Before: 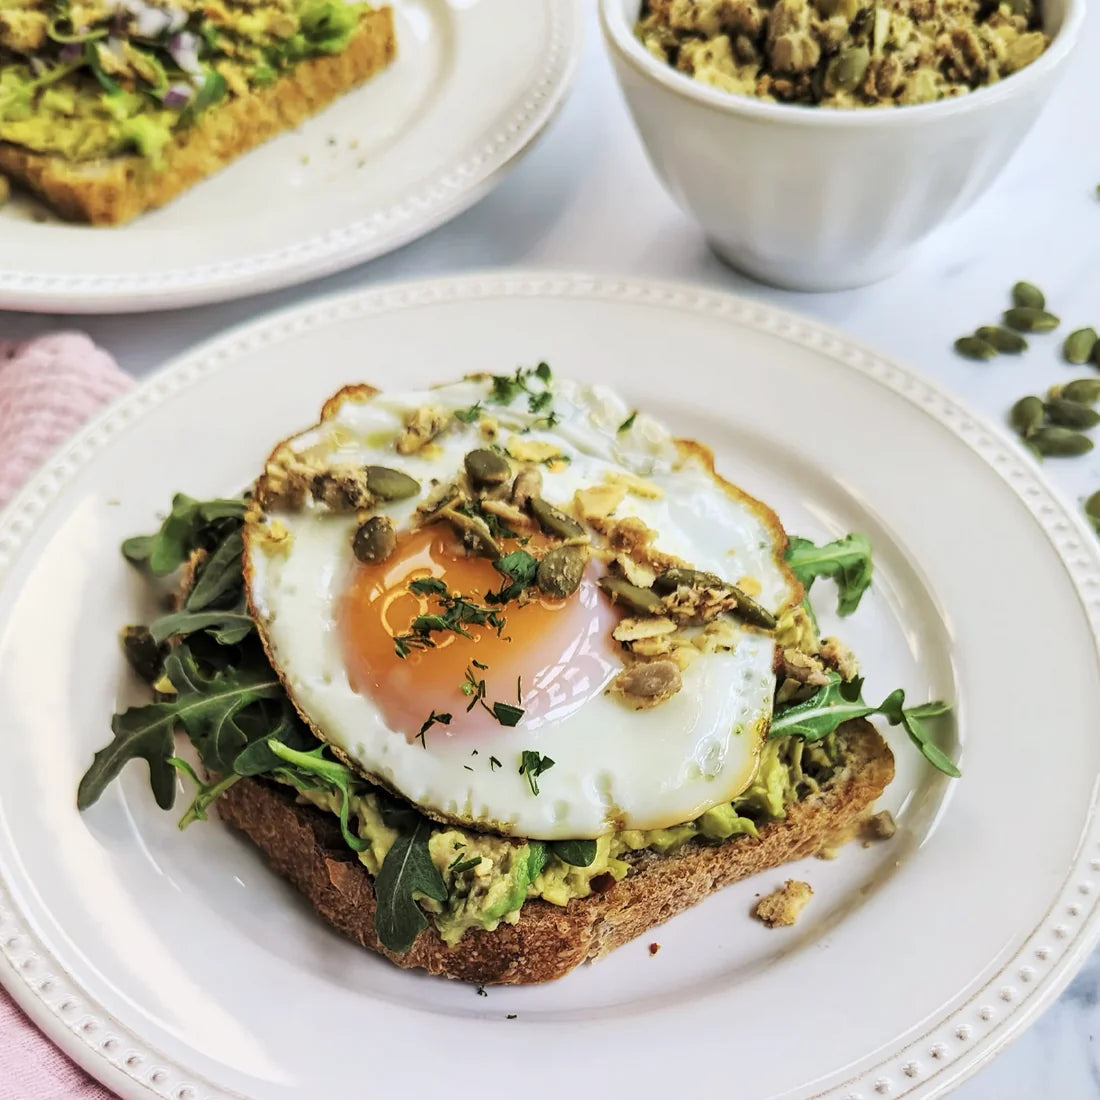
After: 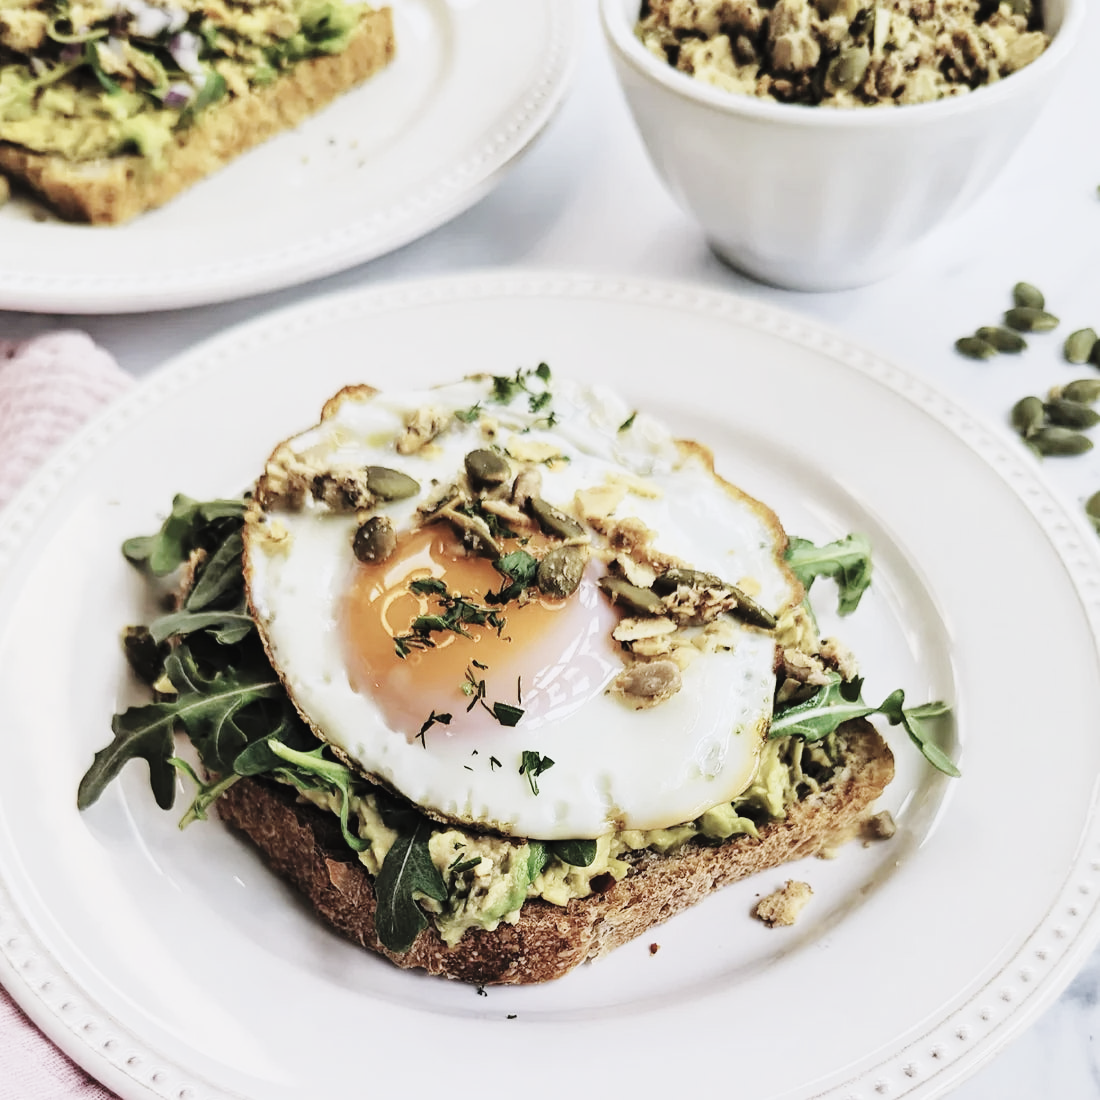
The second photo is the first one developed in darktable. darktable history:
white balance: red 1.004, blue 1.024
base curve: curves: ch0 [(0, 0) (0.036, 0.025) (0.121, 0.166) (0.206, 0.329) (0.605, 0.79) (1, 1)], preserve colors none
contrast brightness saturation: contrast -0.05, saturation -0.41
